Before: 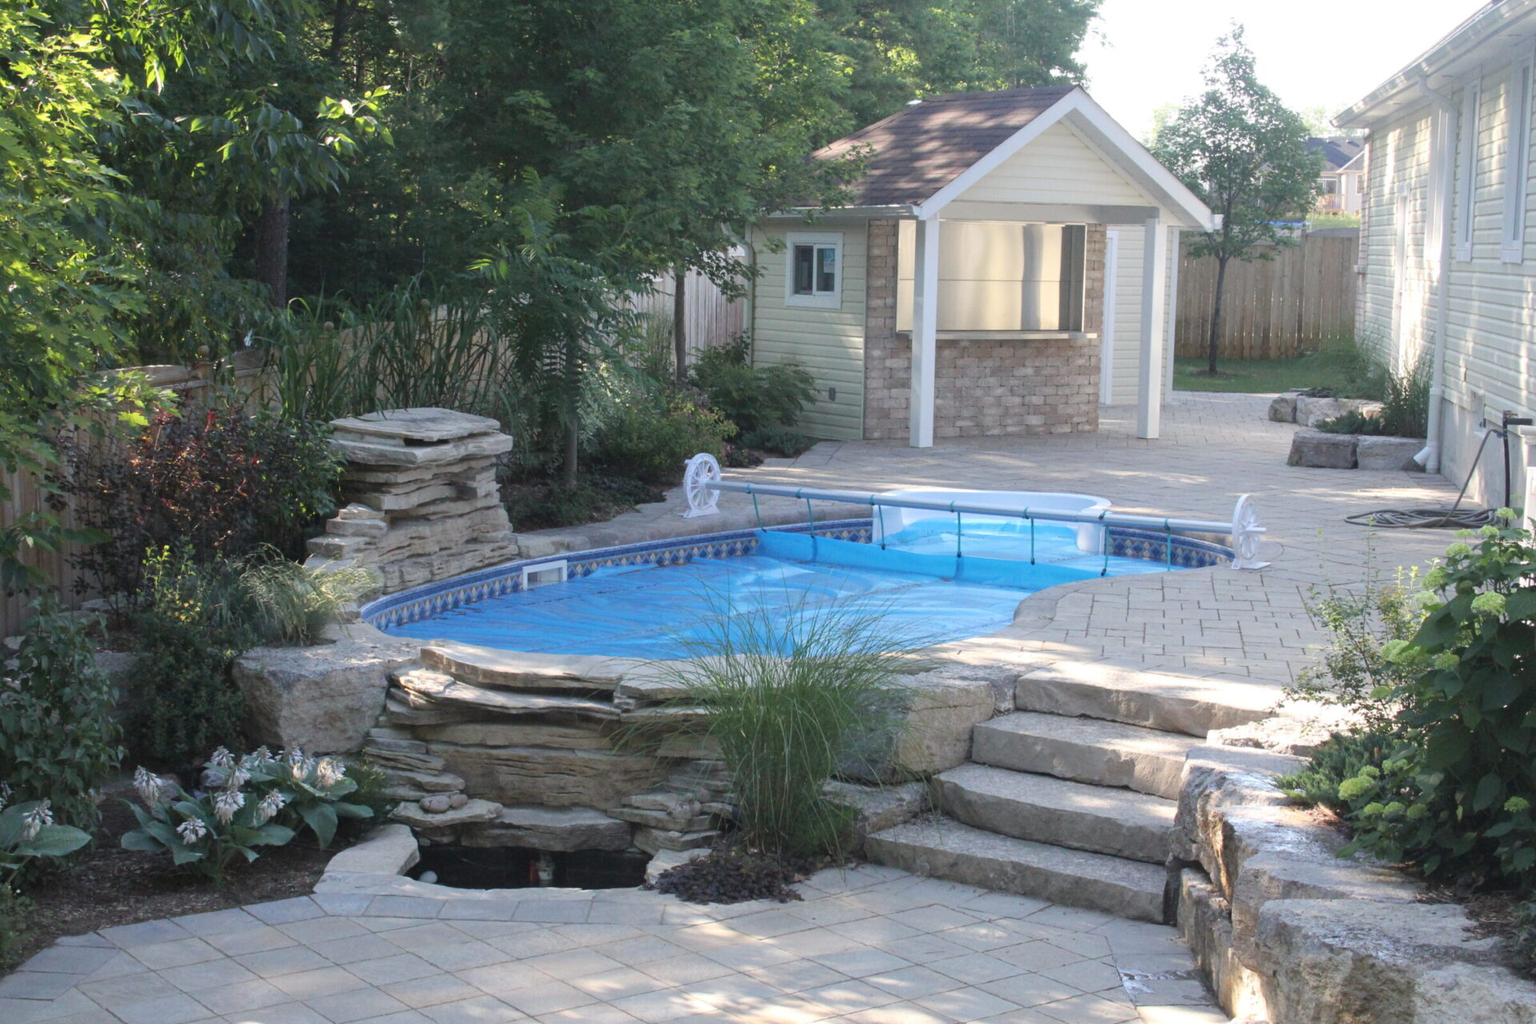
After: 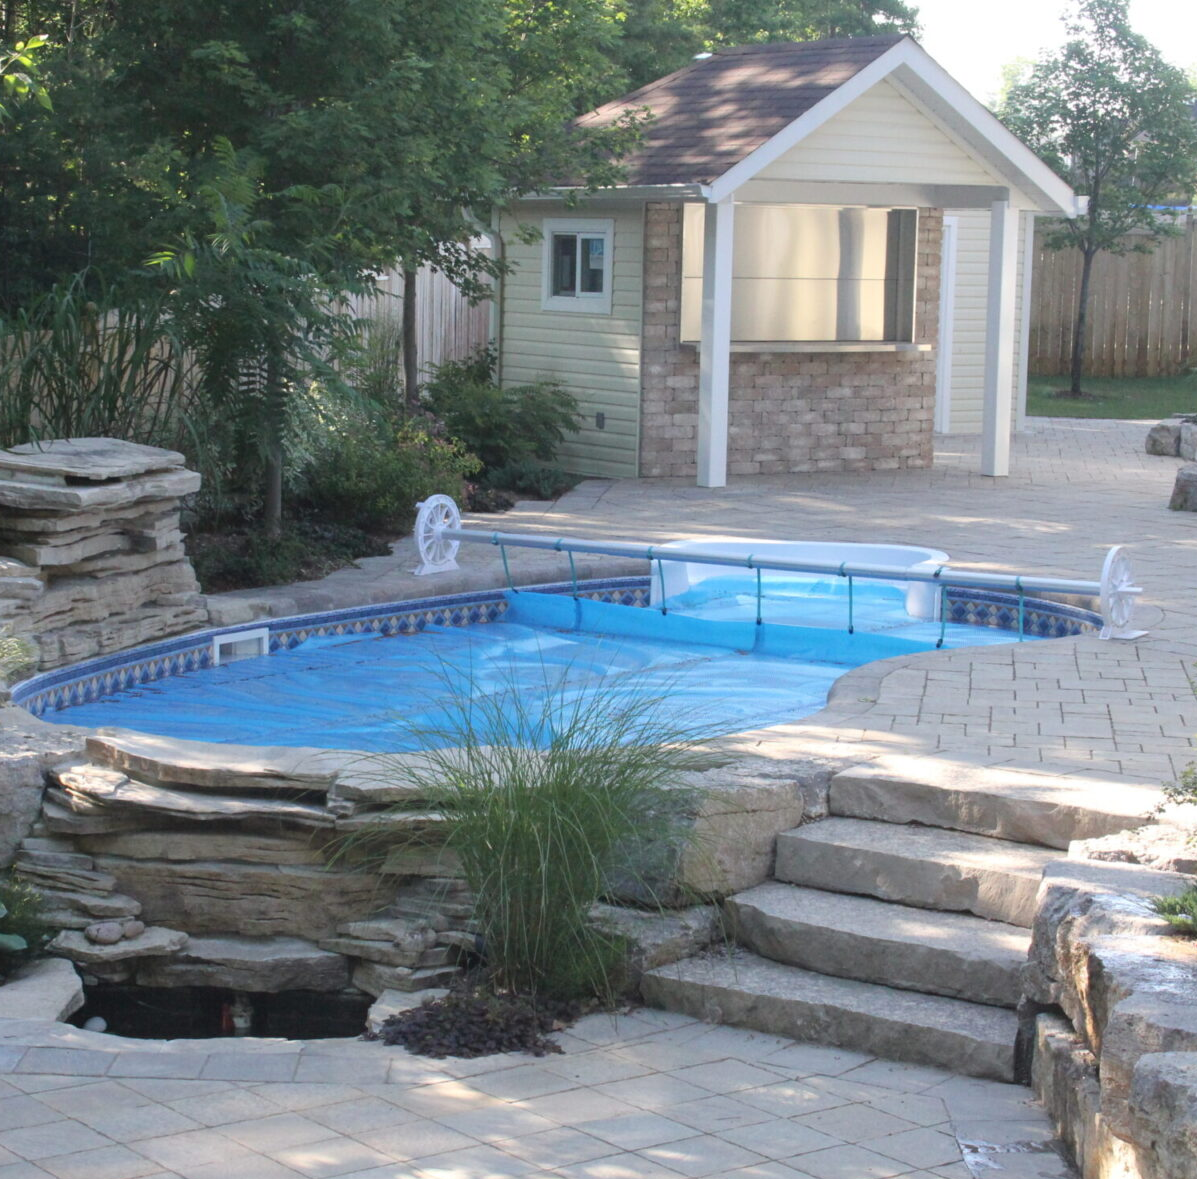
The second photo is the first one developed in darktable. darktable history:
crop and rotate: left 22.918%, top 5.629%, right 14.711%, bottom 2.247%
exposure: compensate highlight preservation false
